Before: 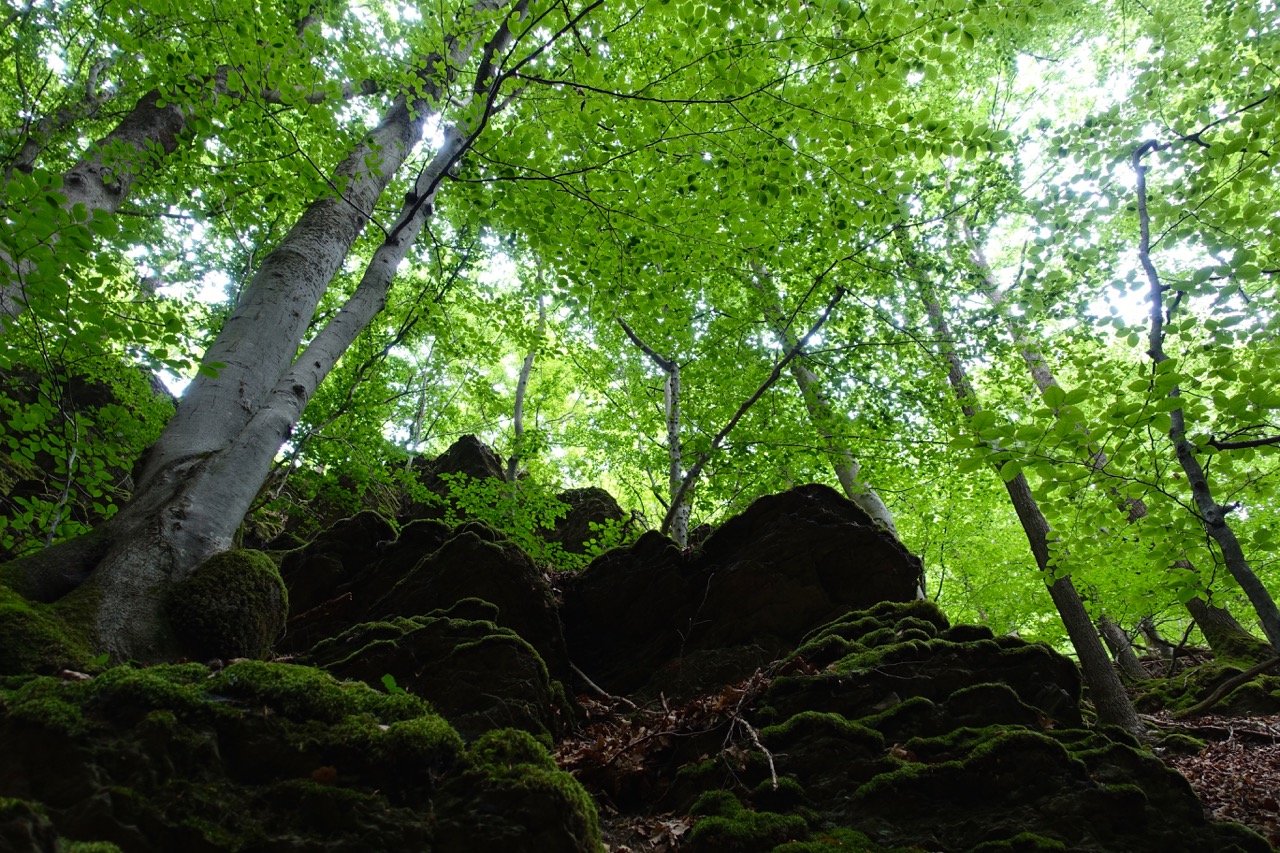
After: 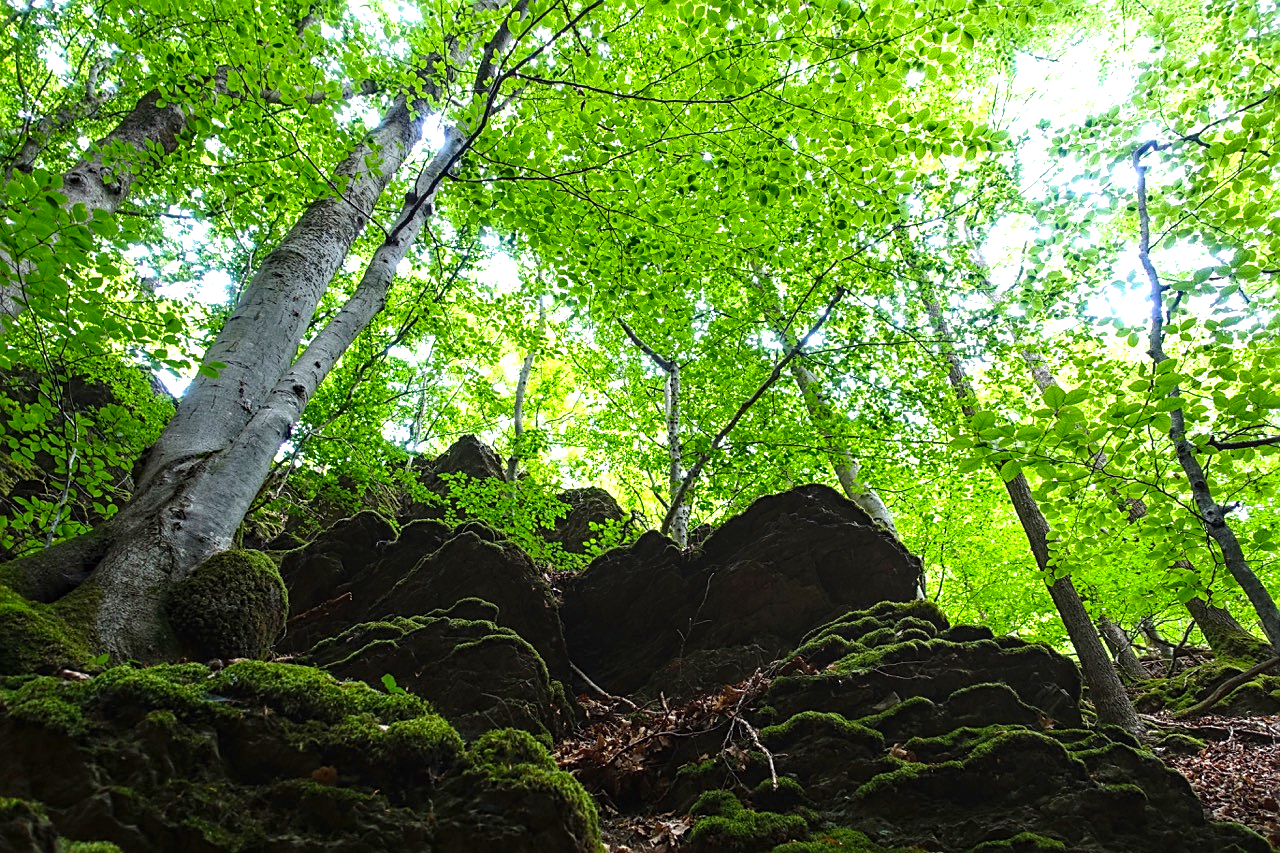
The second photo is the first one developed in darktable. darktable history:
haze removal: compatibility mode true, adaptive false
exposure: black level correction 0, exposure 1 EV, compensate exposure bias true, compensate highlight preservation false
sharpen: on, module defaults
local contrast: on, module defaults
color balance rgb: perceptual saturation grading › global saturation 10%, global vibrance 10%
